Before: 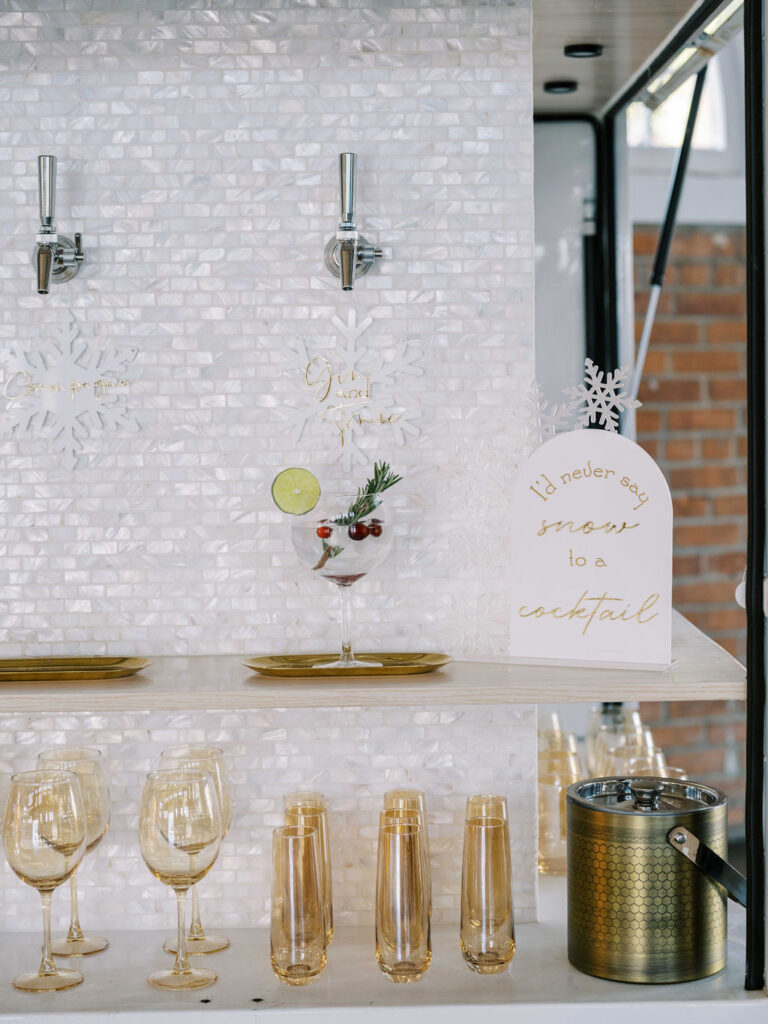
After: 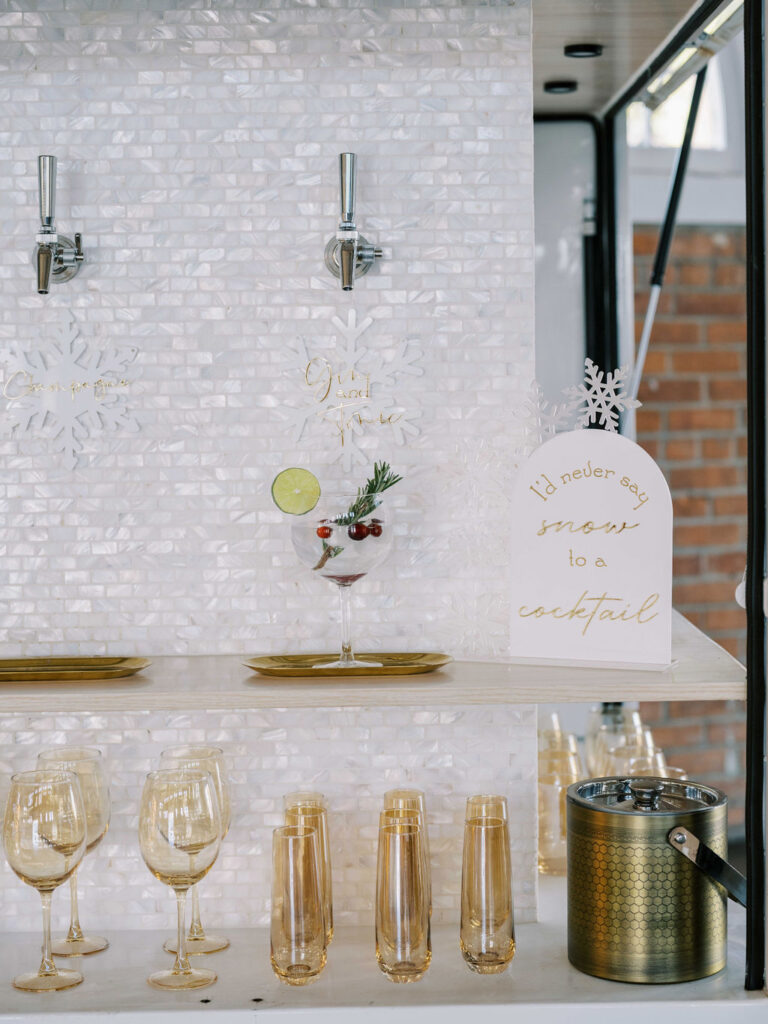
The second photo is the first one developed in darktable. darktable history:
exposure: exposure -0.069 EV, compensate exposure bias true, compensate highlight preservation false
tone curve: curves: ch0 [(0, 0) (0.584, 0.595) (1, 1)], color space Lab, independent channels, preserve colors none
